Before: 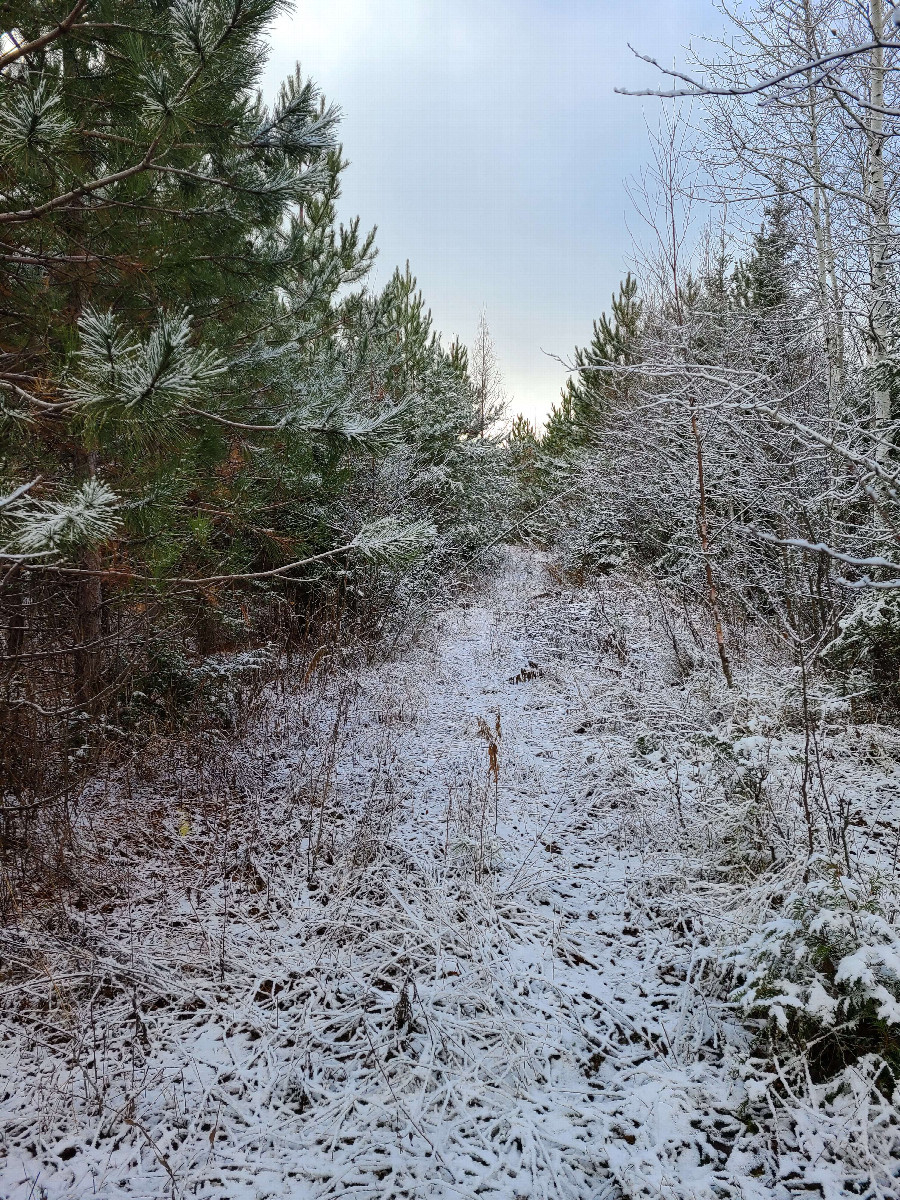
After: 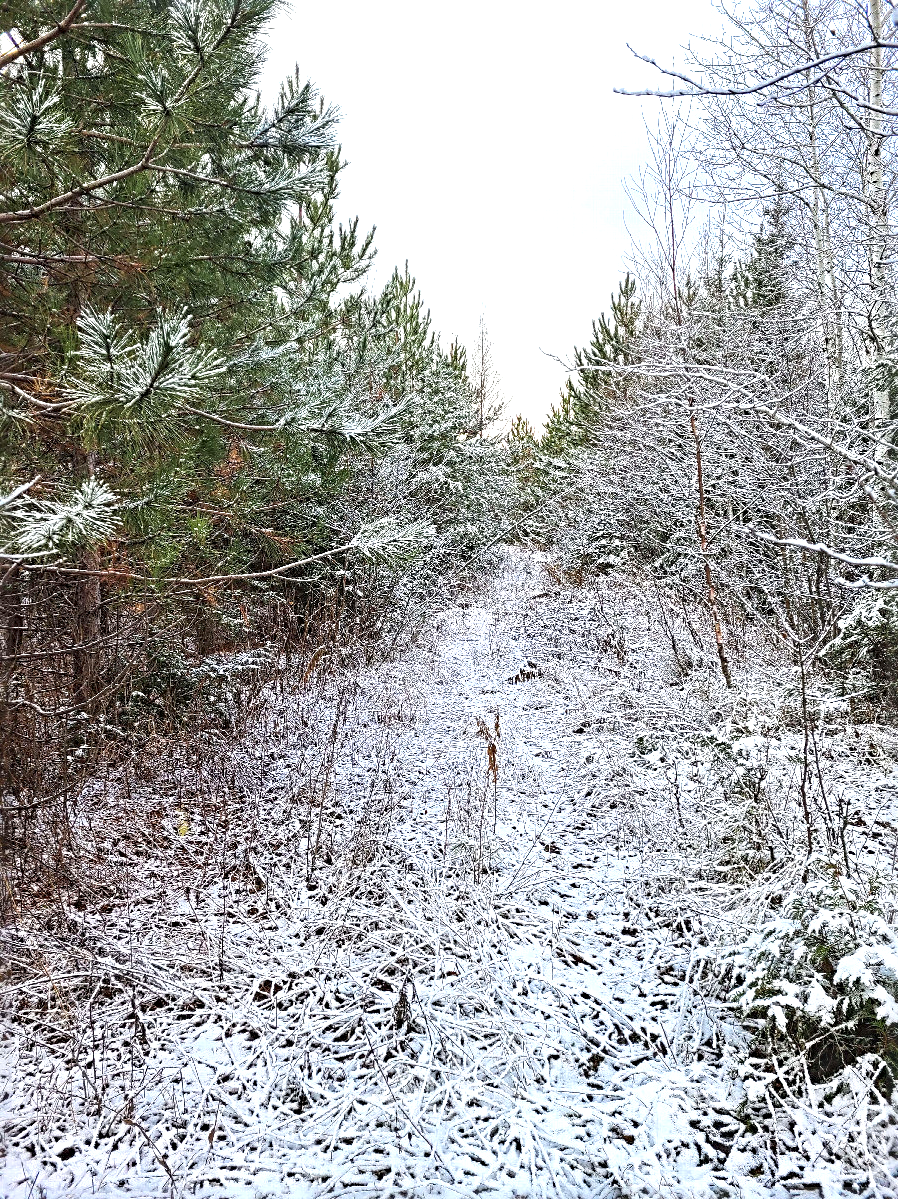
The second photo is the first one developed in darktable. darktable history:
local contrast: on, module defaults
sharpen: radius 4.853
crop and rotate: left 0.15%, bottom 0.009%
exposure: black level correction 0, exposure 1.098 EV, compensate highlight preservation false
